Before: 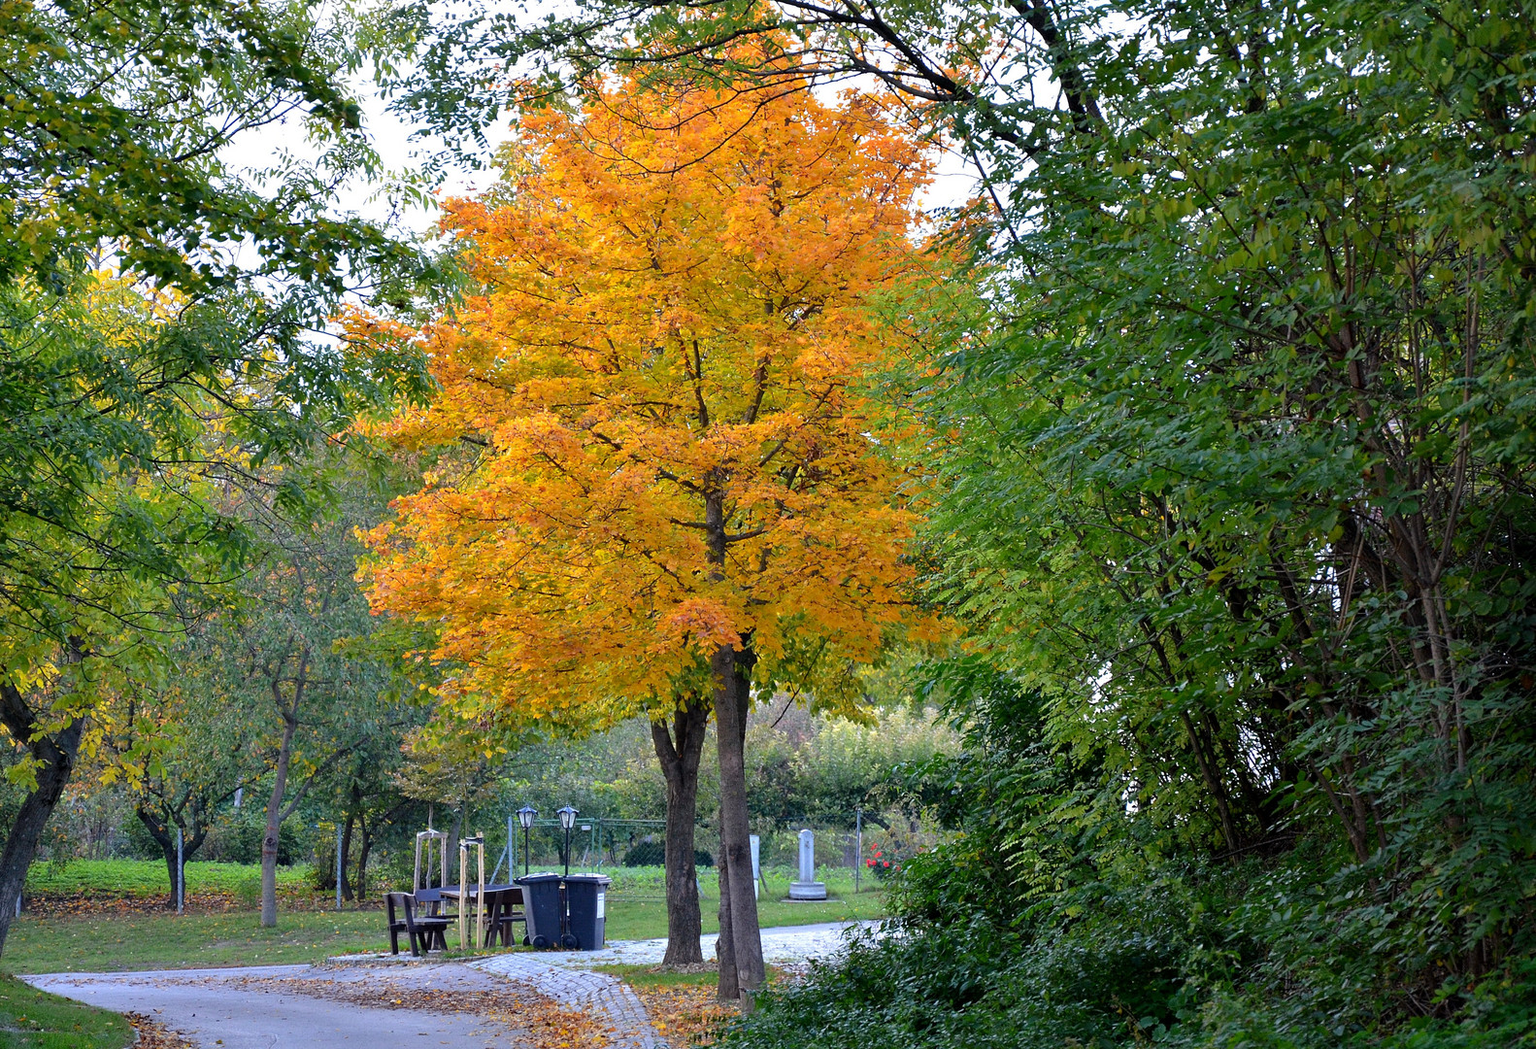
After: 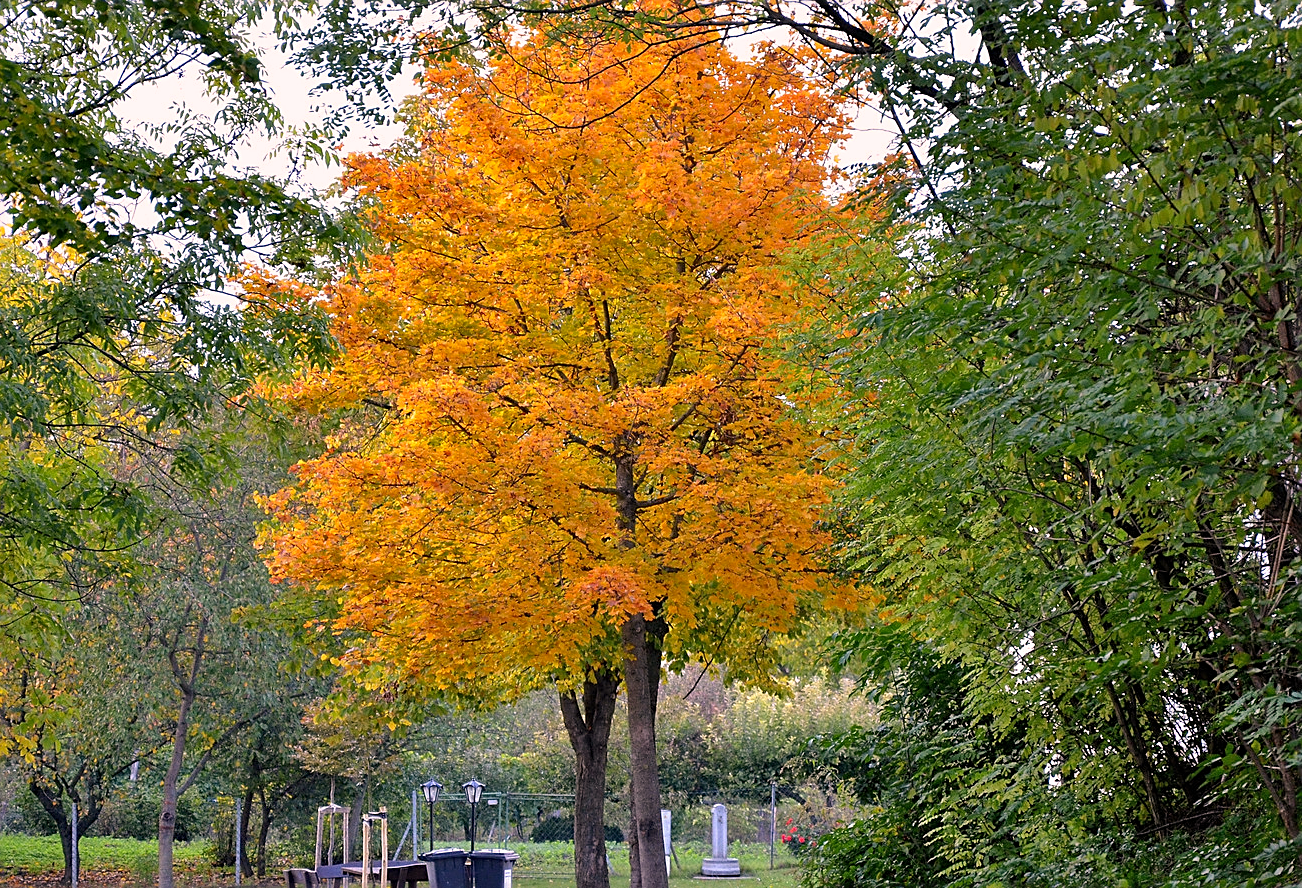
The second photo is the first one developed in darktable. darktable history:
sharpen: on, module defaults
color correction: highlights a* 12.4, highlights b* 5.61
crop and rotate: left 7.063%, top 4.637%, right 10.623%, bottom 13.107%
shadows and highlights: low approximation 0.01, soften with gaussian
